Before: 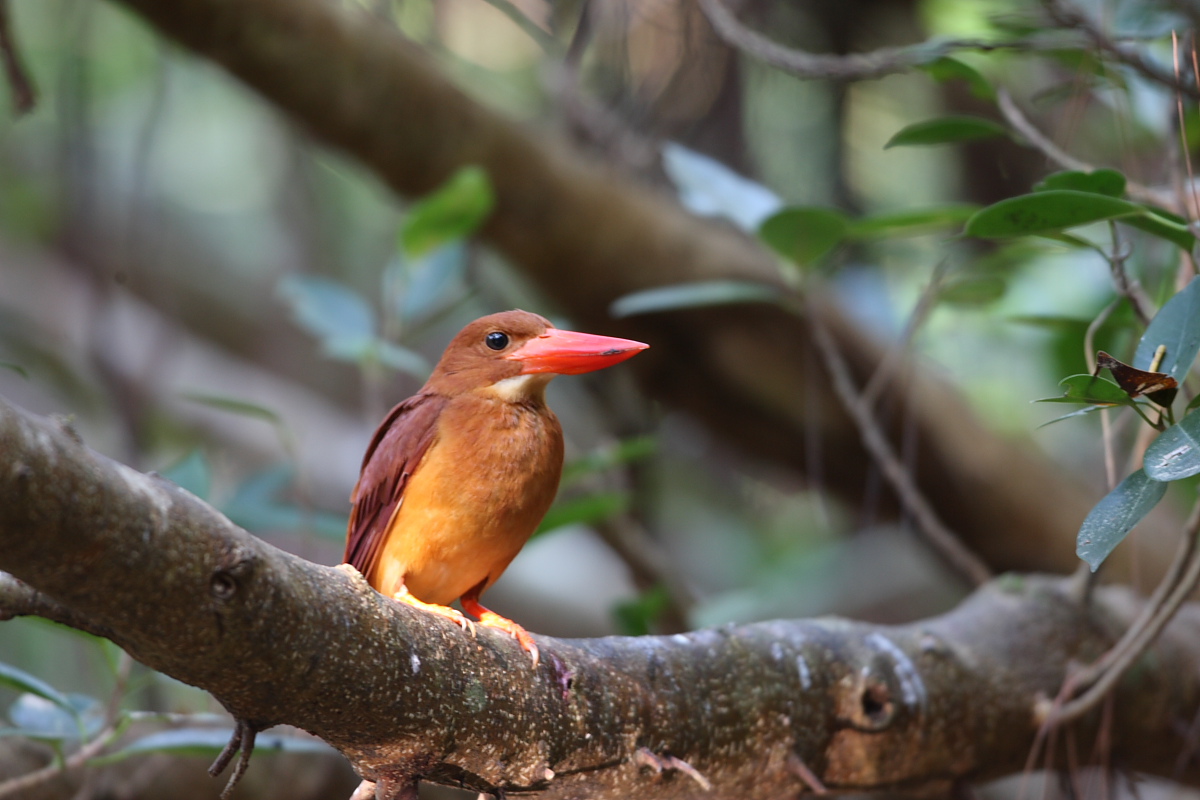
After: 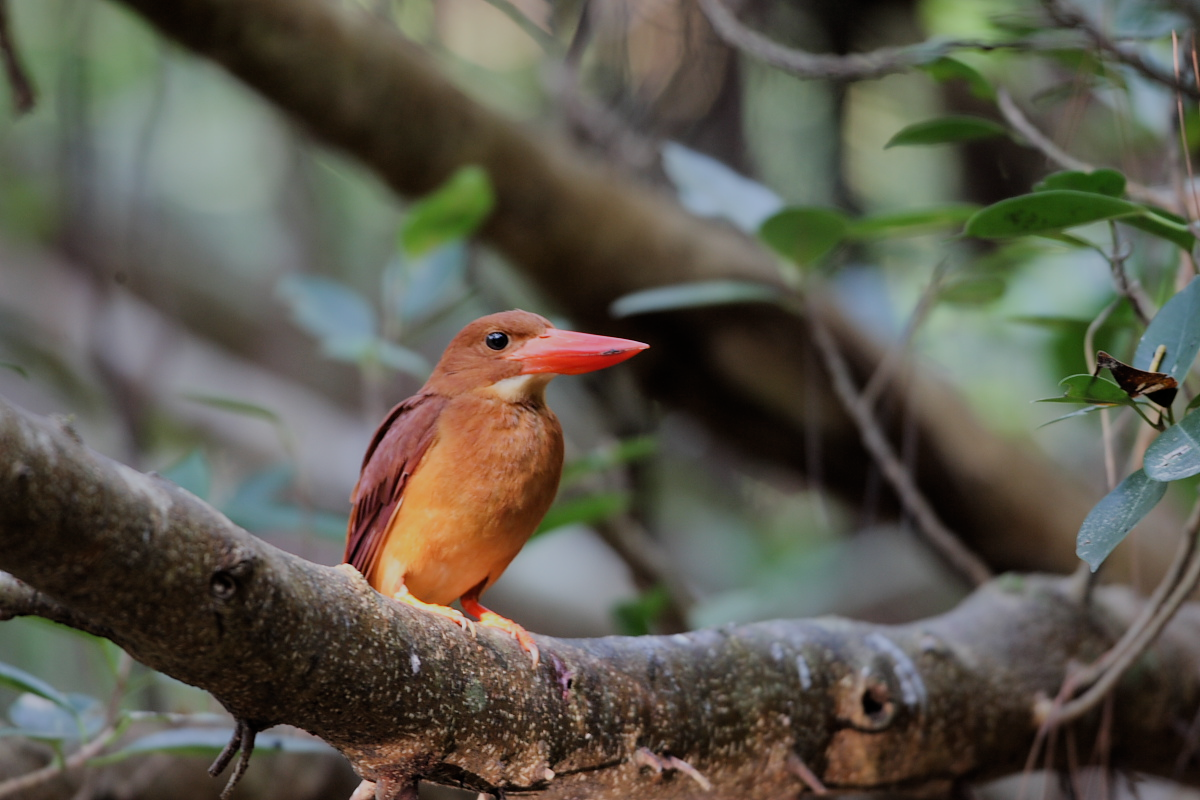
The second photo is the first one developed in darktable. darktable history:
filmic rgb: middle gray luminance 29.79%, black relative exposure -9.02 EV, white relative exposure 6.99 EV, threshold 5.99 EV, target black luminance 0%, hardness 2.91, latitude 2.65%, contrast 0.962, highlights saturation mix 3.78%, shadows ↔ highlights balance 12.41%, enable highlight reconstruction true
